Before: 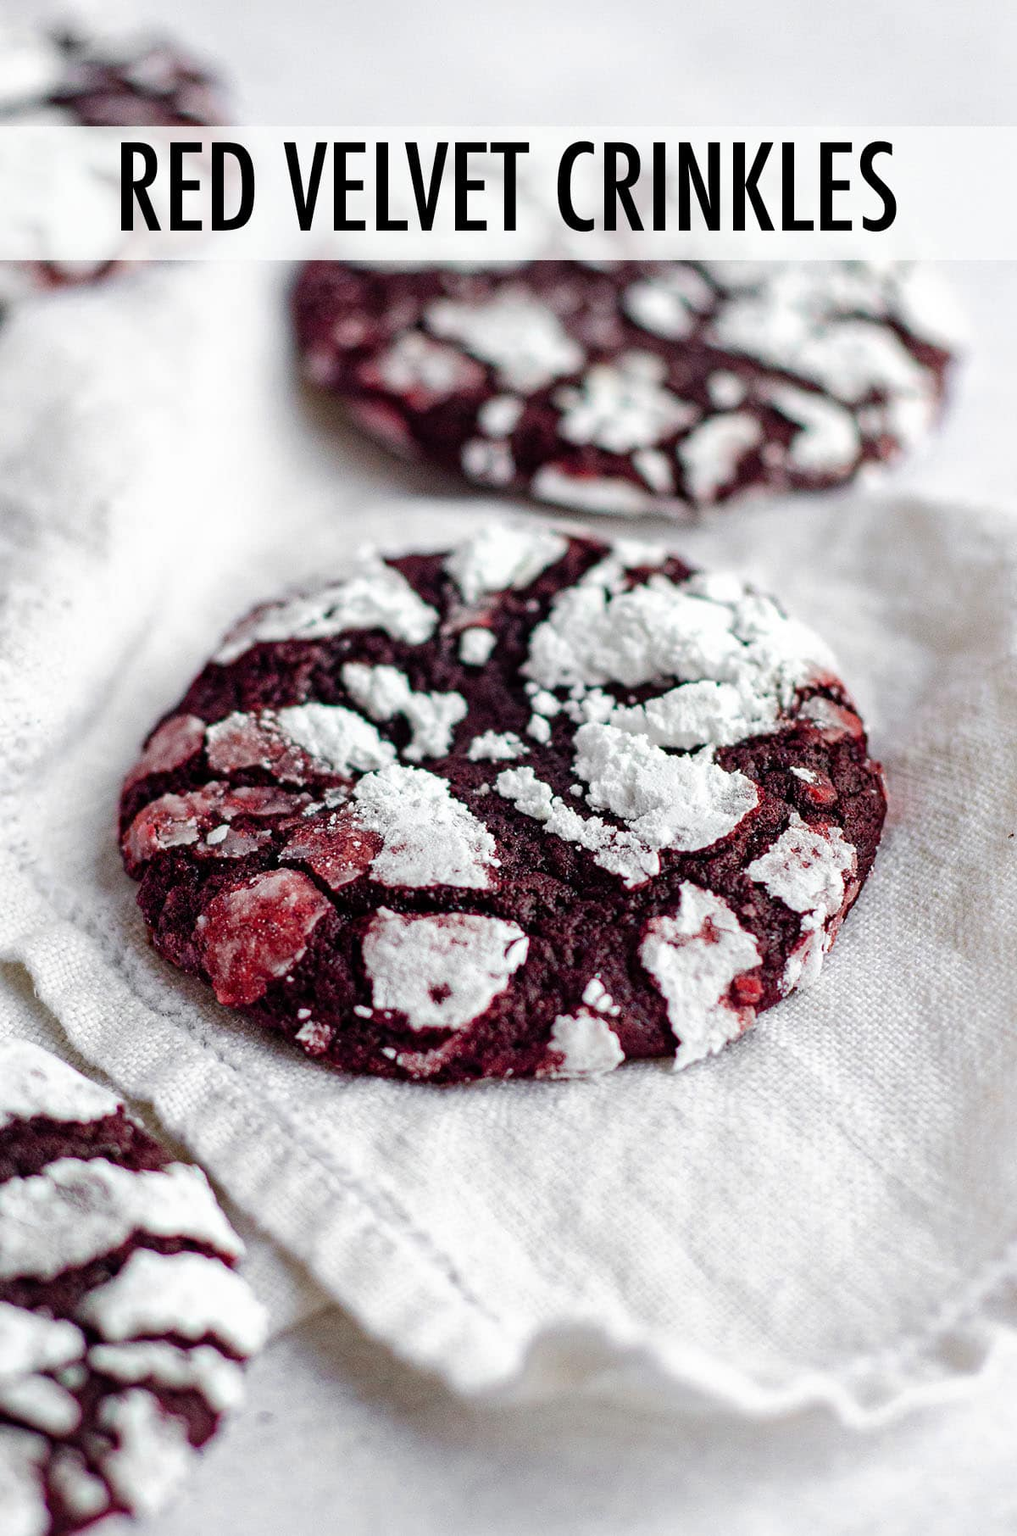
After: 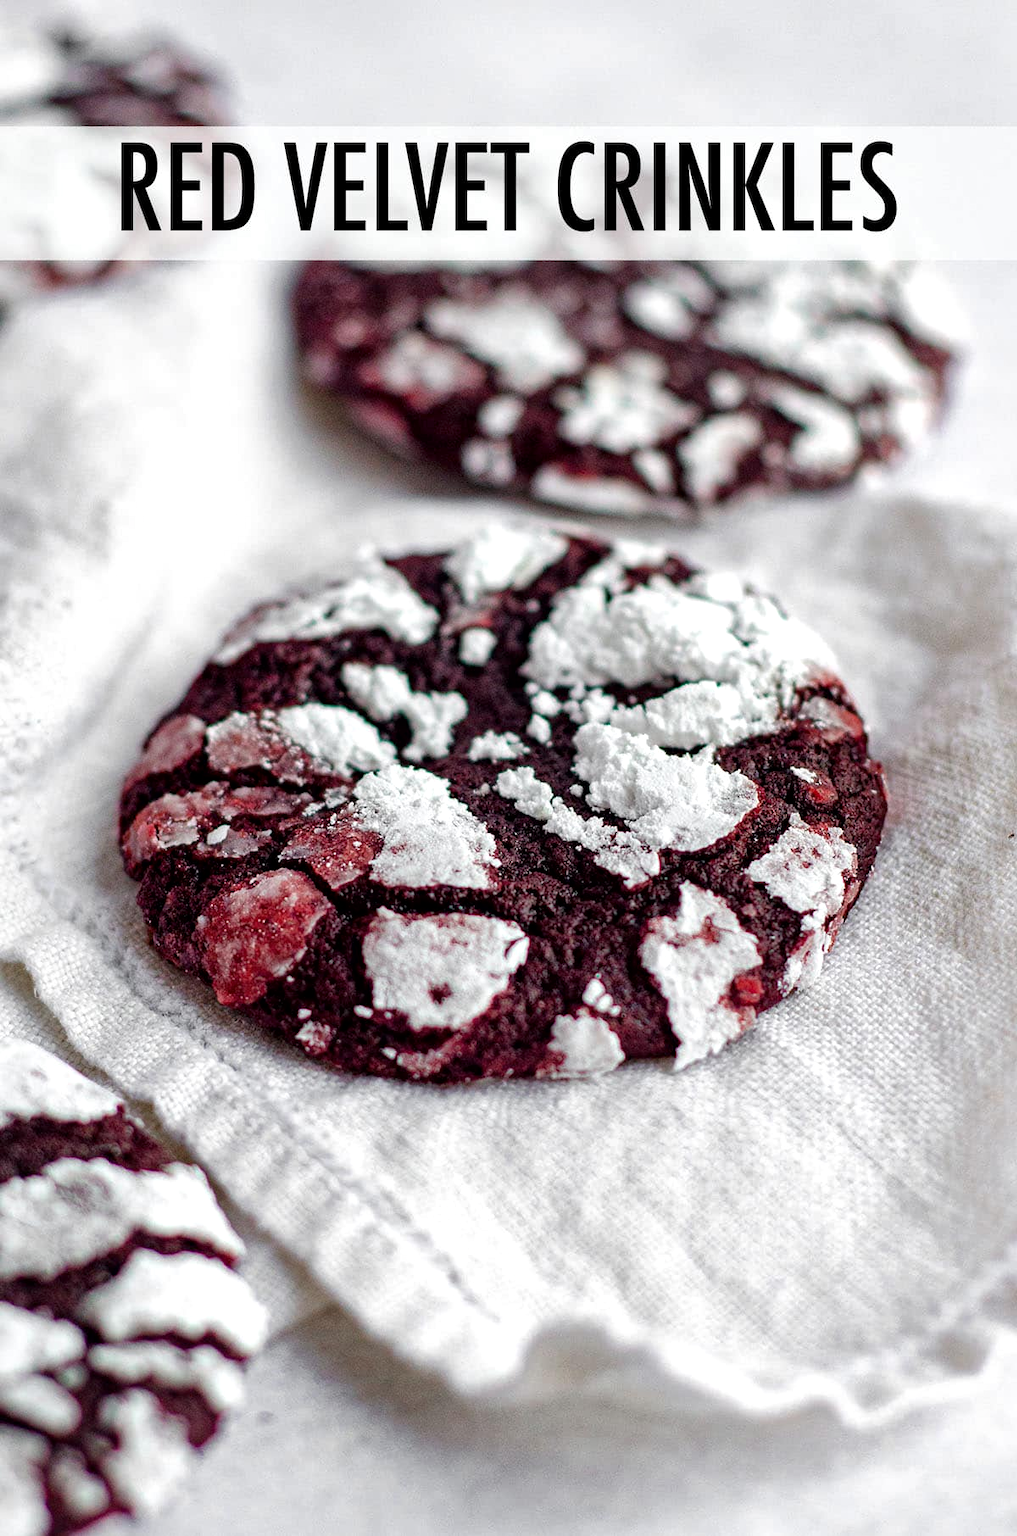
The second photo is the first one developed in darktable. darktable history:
local contrast: mode bilateral grid, contrast 20, coarseness 99, detail 150%, midtone range 0.2
